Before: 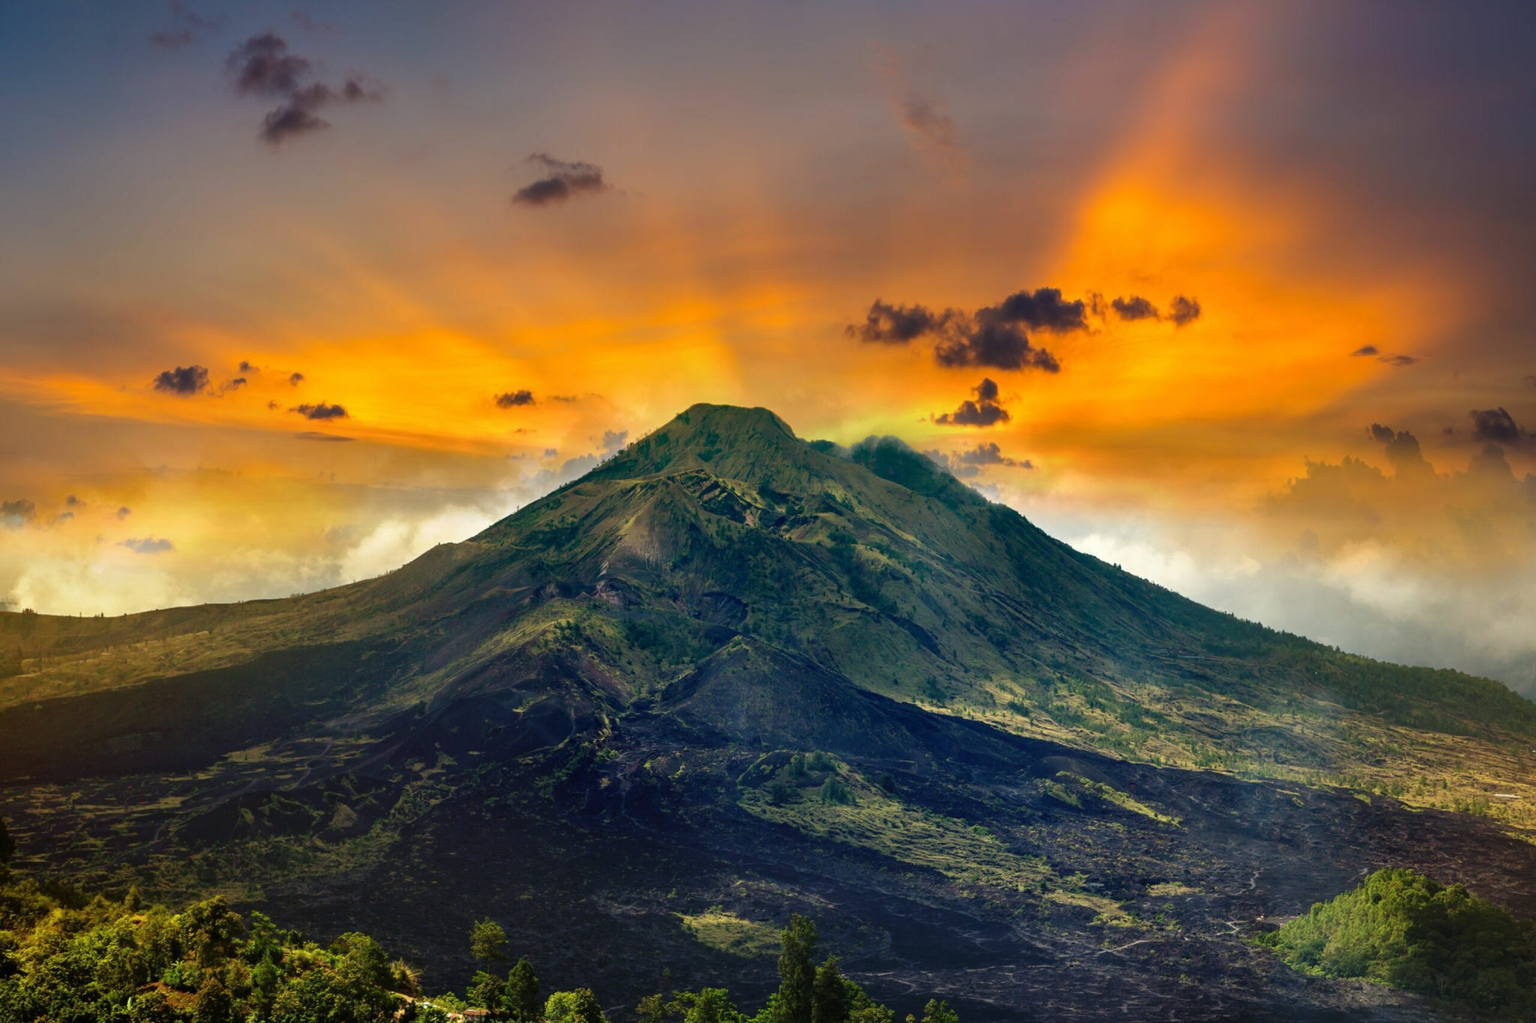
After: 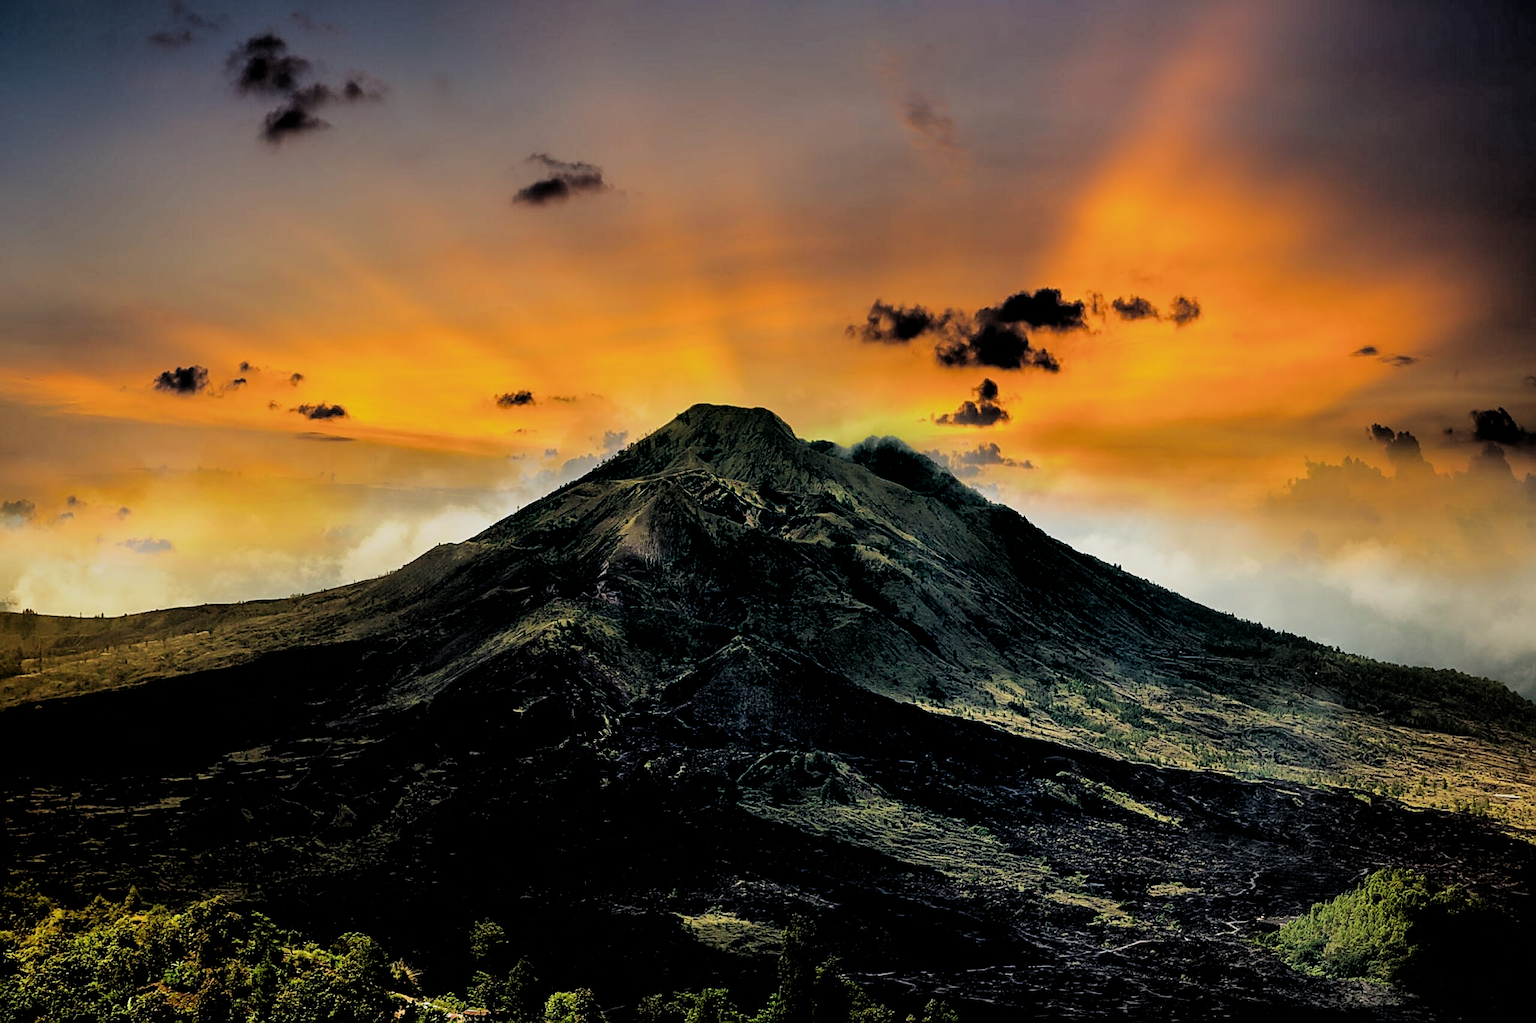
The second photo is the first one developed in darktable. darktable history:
rgb levels: levels [[0.034, 0.472, 0.904], [0, 0.5, 1], [0, 0.5, 1]]
filmic rgb: black relative exposure -7.65 EV, white relative exposure 4.56 EV, hardness 3.61, contrast 1.106
sharpen: radius 1.685, amount 1.294
